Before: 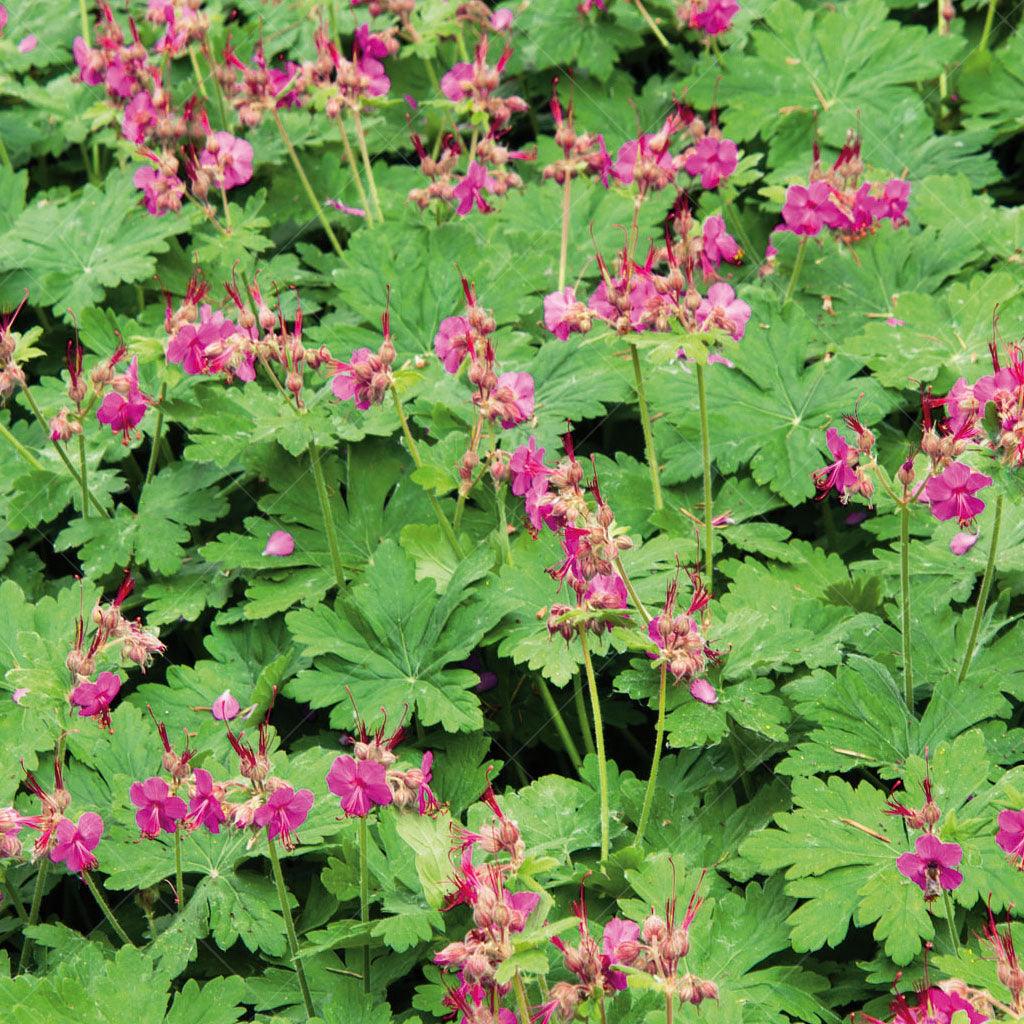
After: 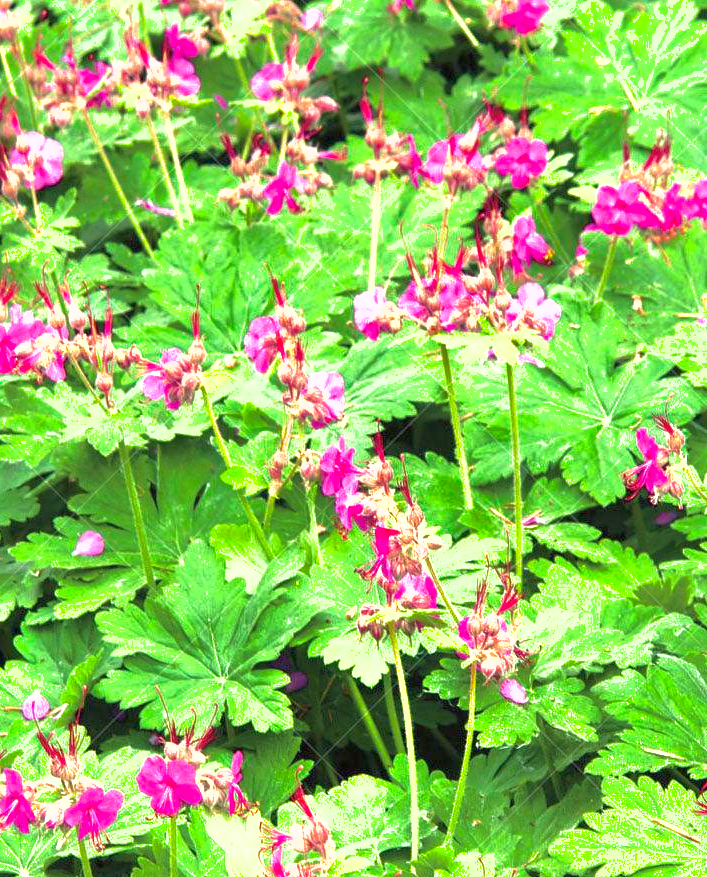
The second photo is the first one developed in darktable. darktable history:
crop: left 18.599%, right 12.277%, bottom 14.355%
contrast brightness saturation: contrast 0.045, saturation 0.07
shadows and highlights: on, module defaults
exposure: black level correction 0, exposure 1.2 EV, compensate highlight preservation false
